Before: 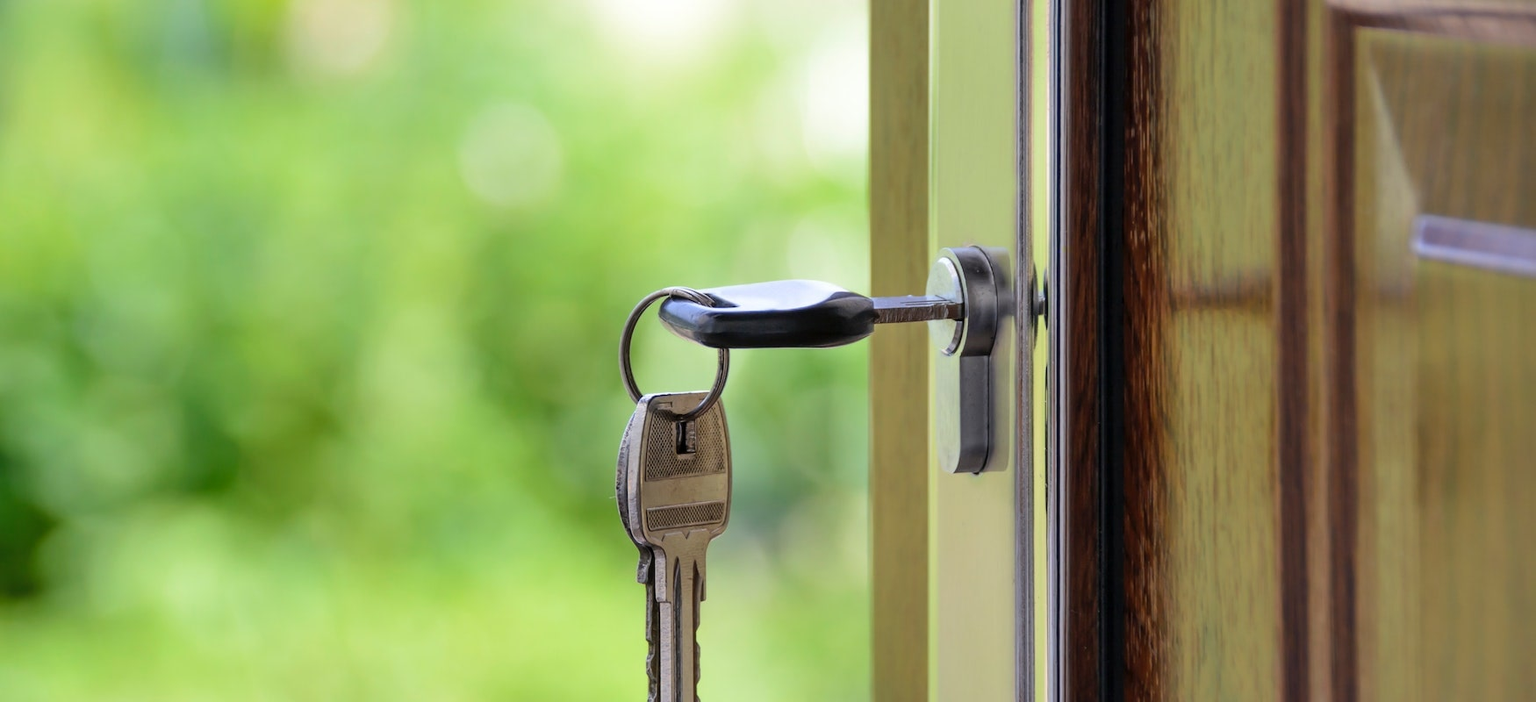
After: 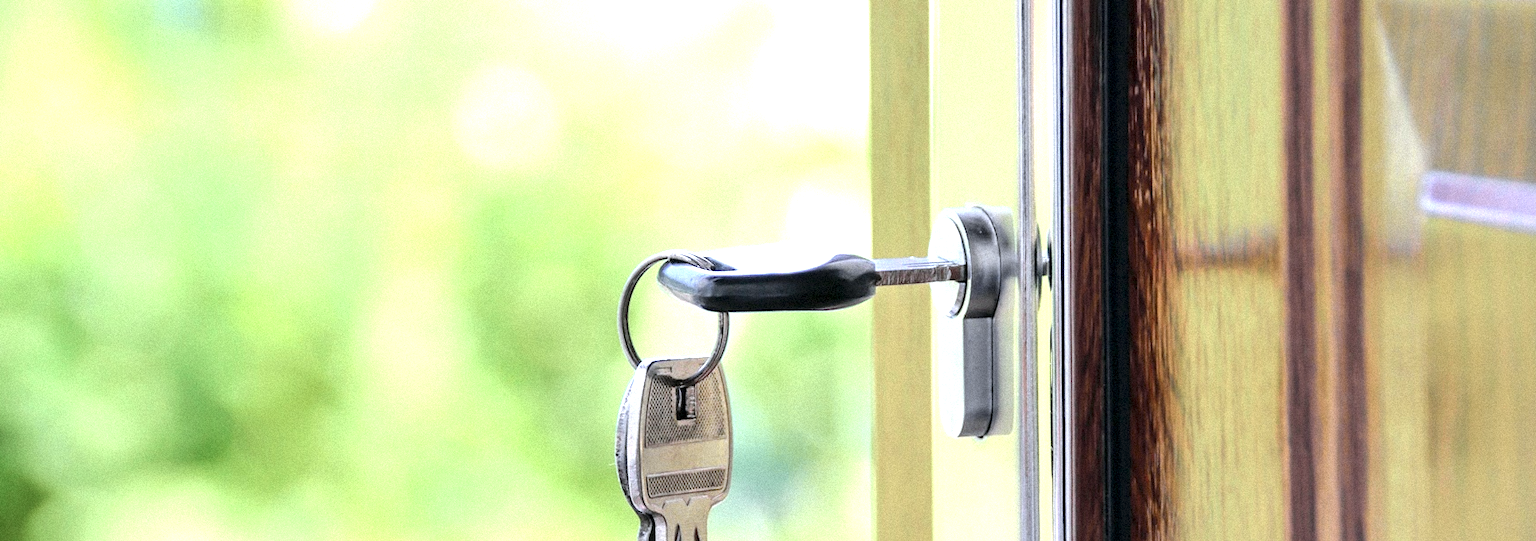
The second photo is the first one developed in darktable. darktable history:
crop: top 5.667%, bottom 17.637%
rotate and perspective: rotation -0.45°, automatic cropping original format, crop left 0.008, crop right 0.992, crop top 0.012, crop bottom 0.988
color calibration: illuminant as shot in camera, x 0.358, y 0.373, temperature 4628.91 K
exposure: black level correction 0, exposure 1.2 EV, compensate exposure bias true, compensate highlight preservation false
grain: mid-tones bias 0%
tone curve: curves: ch0 [(0, 0) (0.081, 0.044) (0.185, 0.145) (0.283, 0.273) (0.405, 0.449) (0.495, 0.554) (0.686, 0.743) (0.826, 0.853) (0.978, 0.988)]; ch1 [(0, 0) (0.147, 0.166) (0.321, 0.362) (0.371, 0.402) (0.423, 0.426) (0.479, 0.472) (0.505, 0.497) (0.521, 0.506) (0.551, 0.546) (0.586, 0.571) (0.625, 0.638) (0.68, 0.715) (1, 1)]; ch2 [(0, 0) (0.346, 0.378) (0.404, 0.427) (0.502, 0.498) (0.531, 0.517) (0.547, 0.526) (0.582, 0.571) (0.629, 0.626) (0.717, 0.678) (1, 1)], color space Lab, independent channels, preserve colors none
